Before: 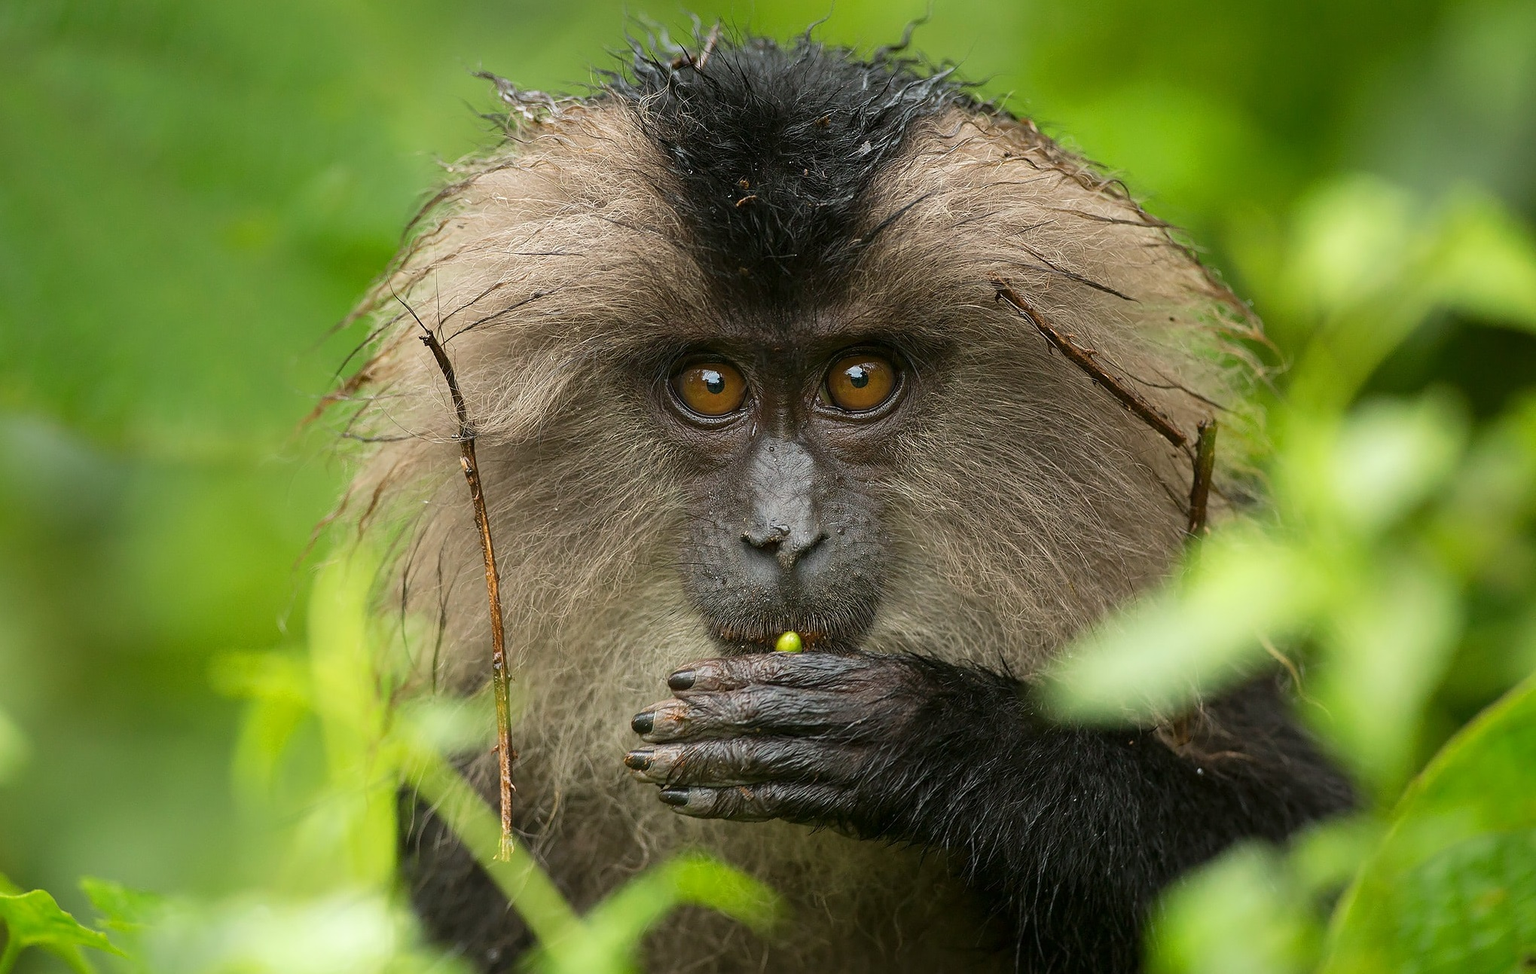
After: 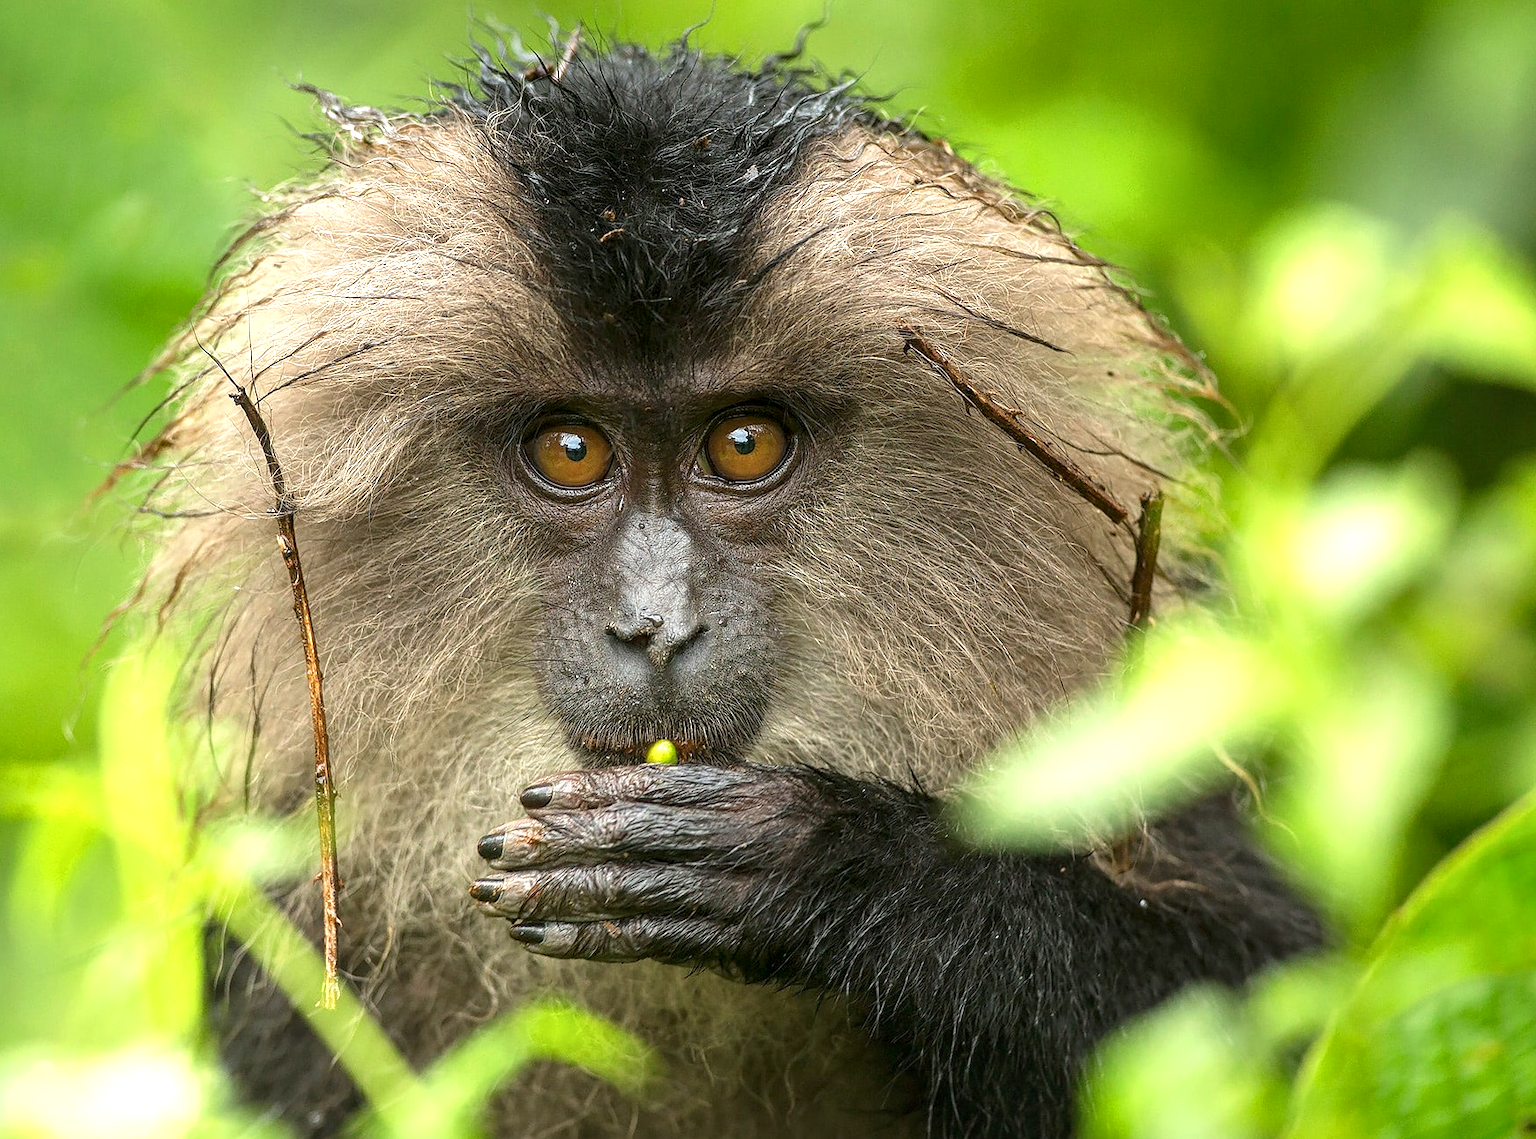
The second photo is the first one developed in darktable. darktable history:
exposure: exposure 0.77 EV, compensate highlight preservation false
crop and rotate: left 14.584%
local contrast: on, module defaults
